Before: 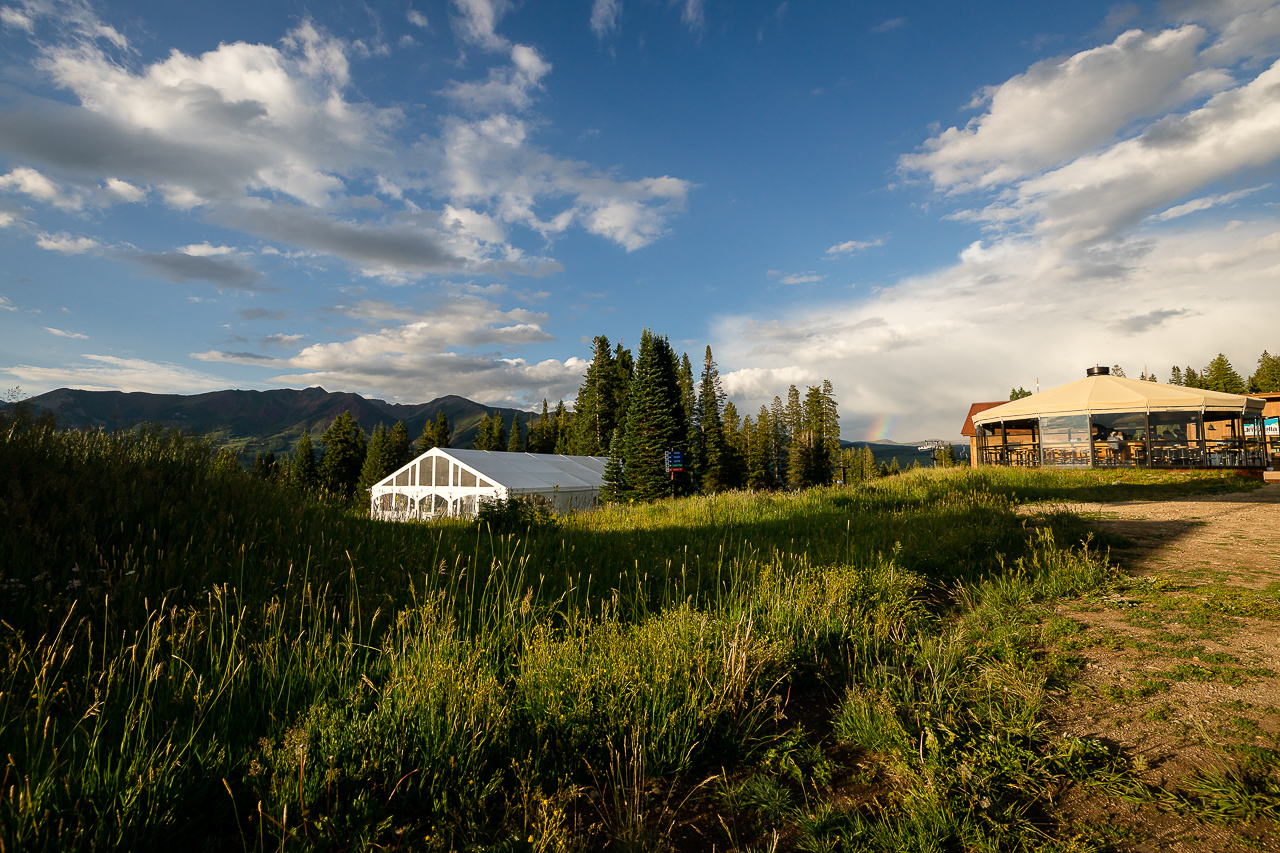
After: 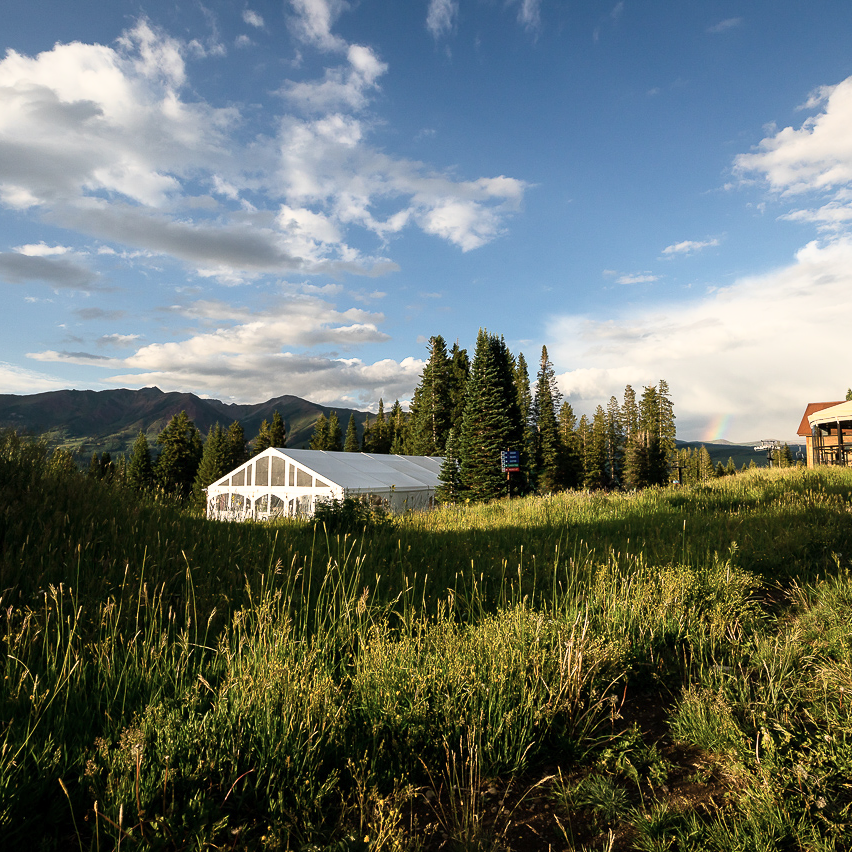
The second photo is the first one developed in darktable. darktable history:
base curve: curves: ch0 [(0, 0) (0.579, 0.807) (1, 1)]
crop and rotate: left 12.843%, right 20.52%
color correction: highlights b* -0.046, saturation 0.809
